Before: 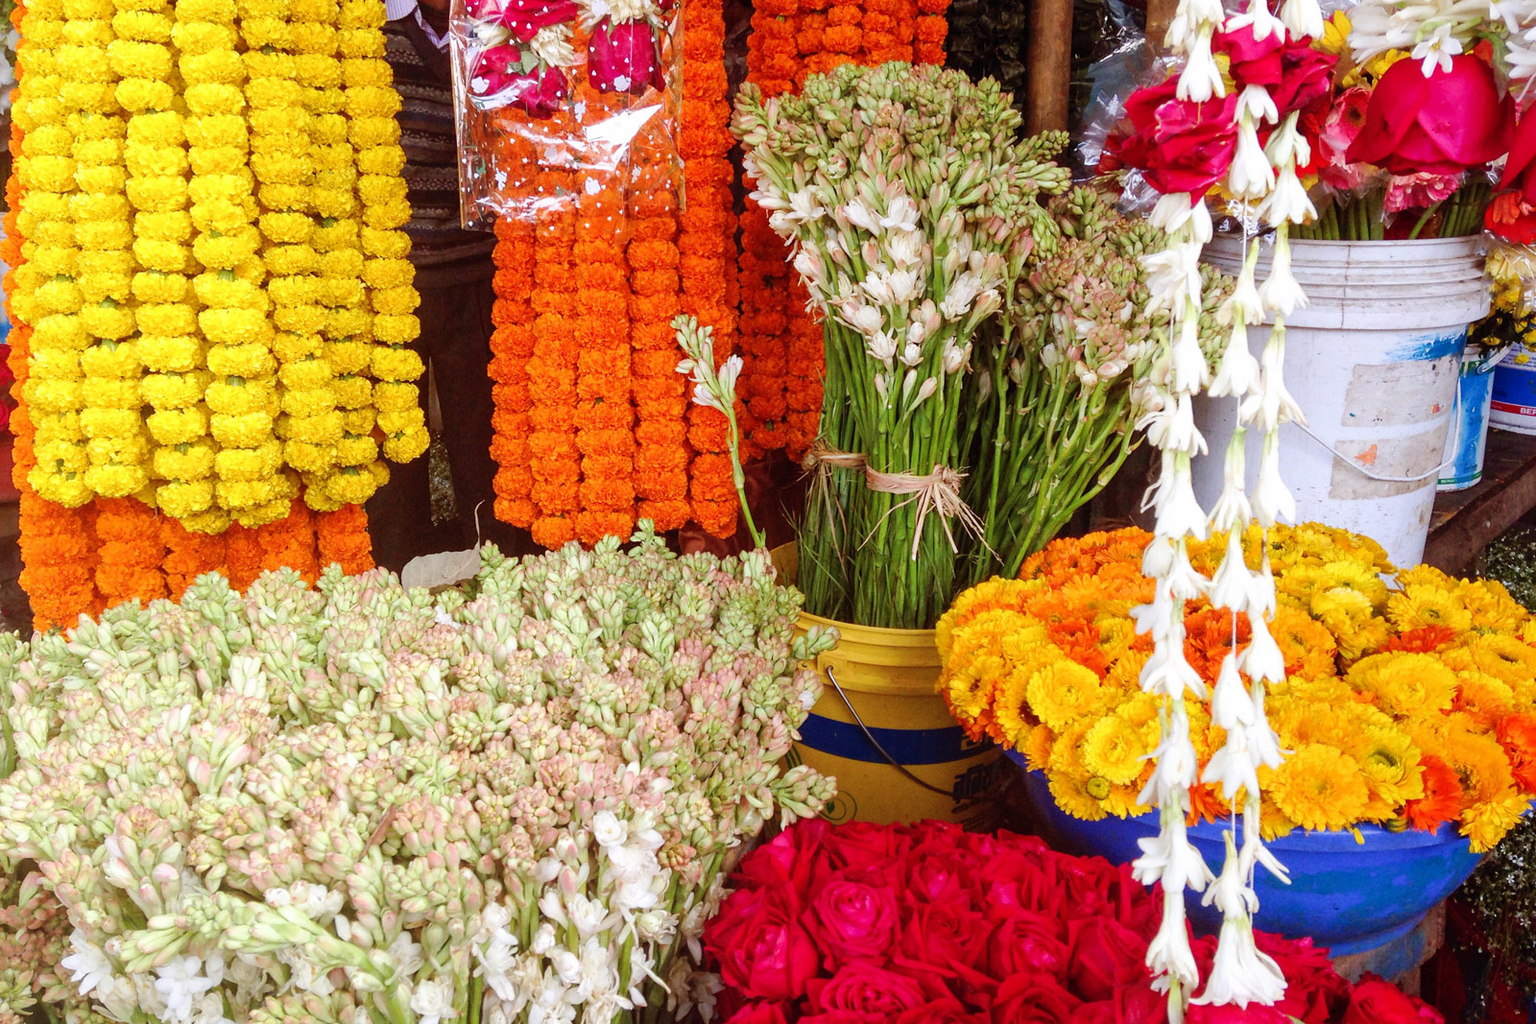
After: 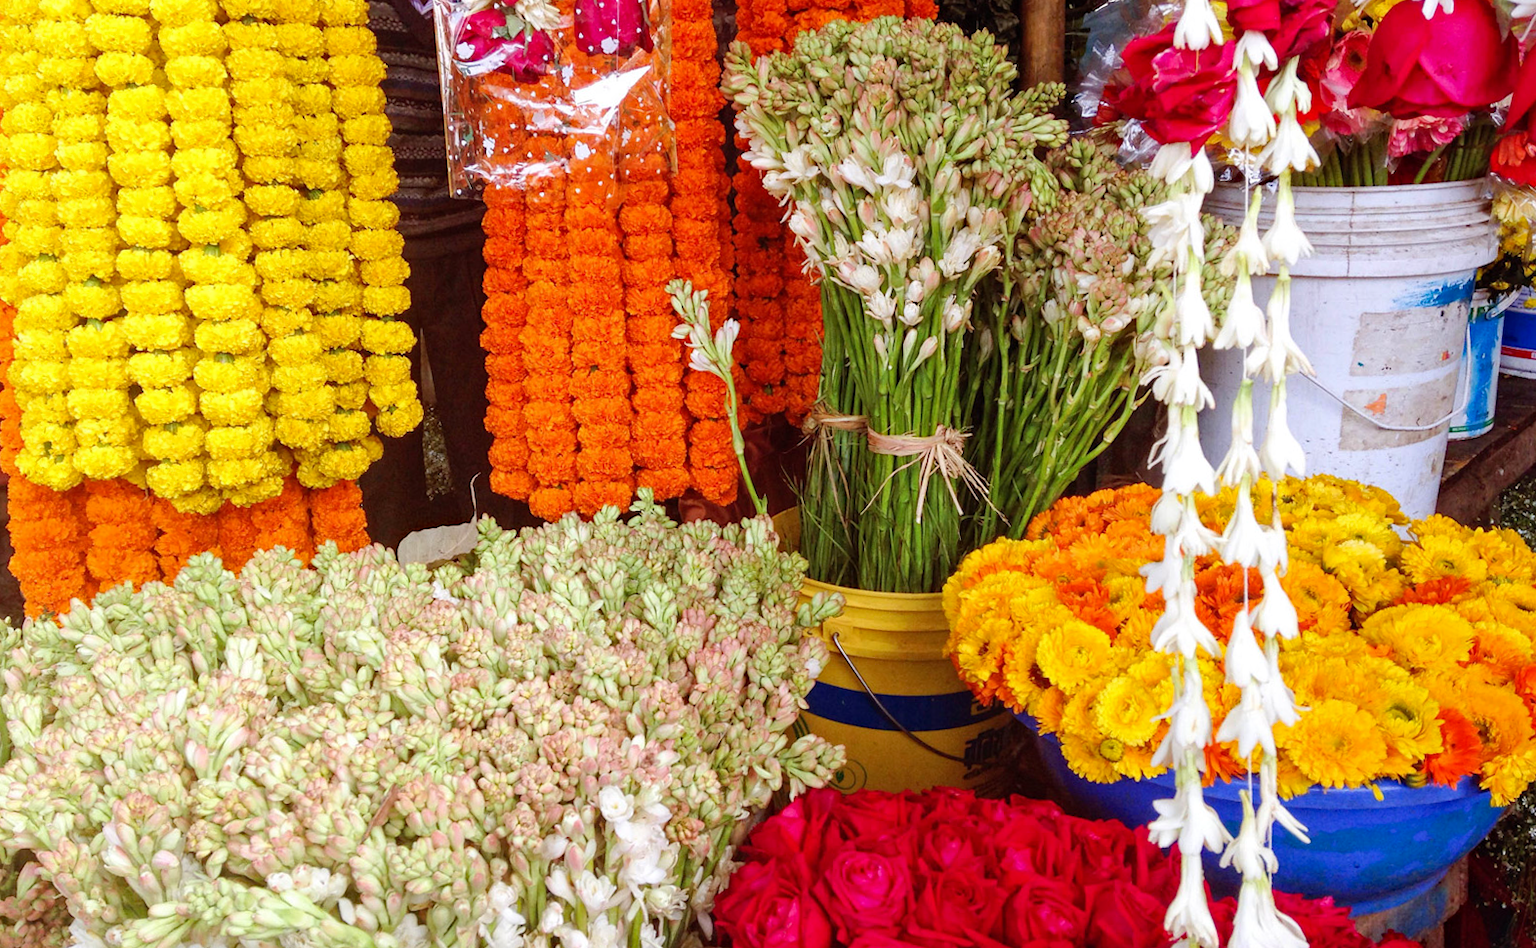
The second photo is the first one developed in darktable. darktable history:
crop and rotate: top 2.479%, bottom 3.018%
haze removal: compatibility mode true, adaptive false
rotate and perspective: rotation -1.42°, crop left 0.016, crop right 0.984, crop top 0.035, crop bottom 0.965
